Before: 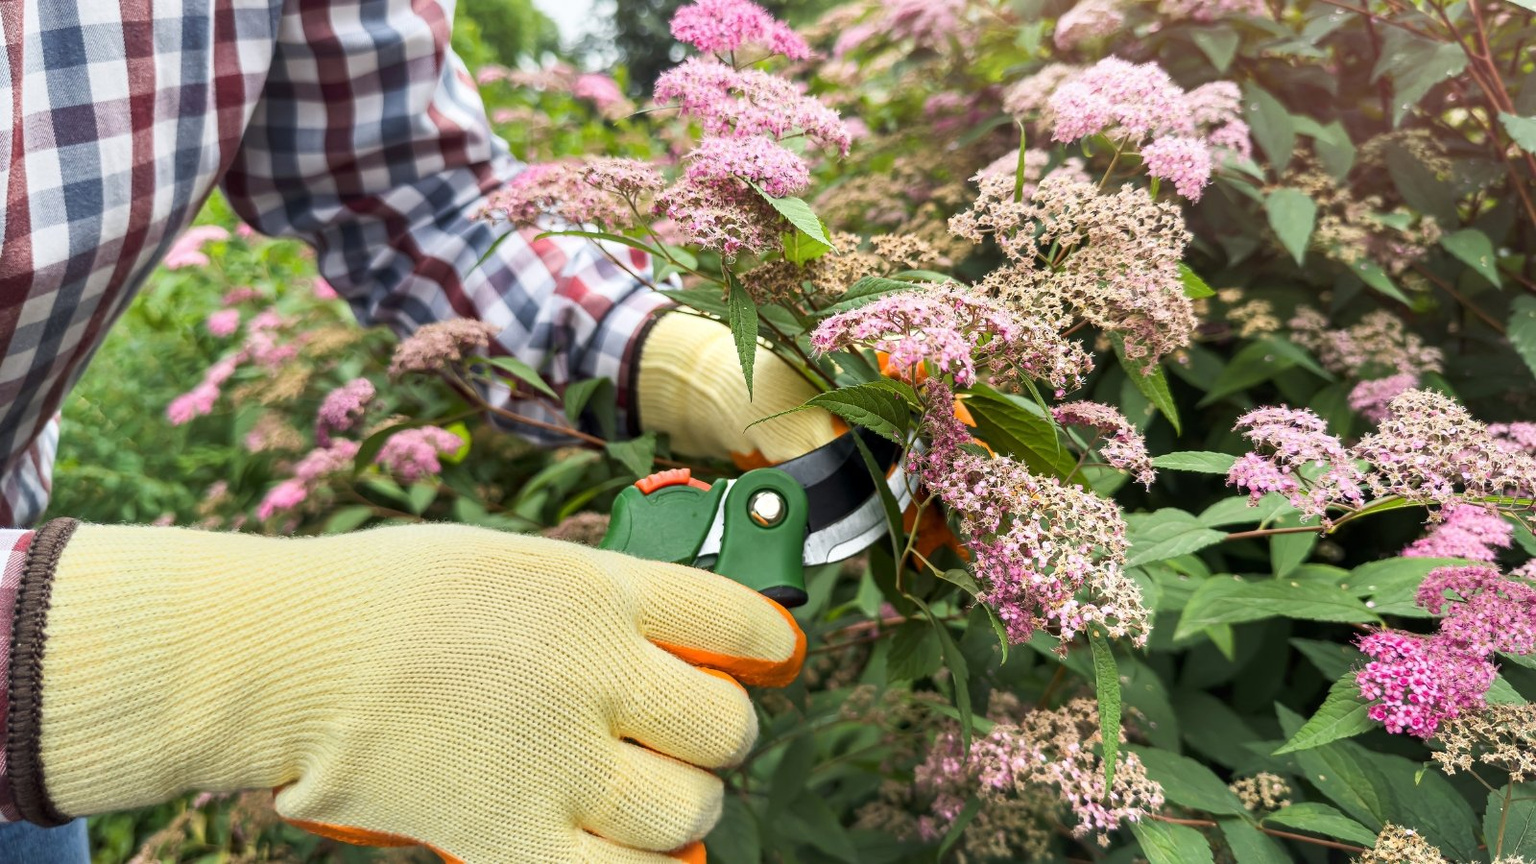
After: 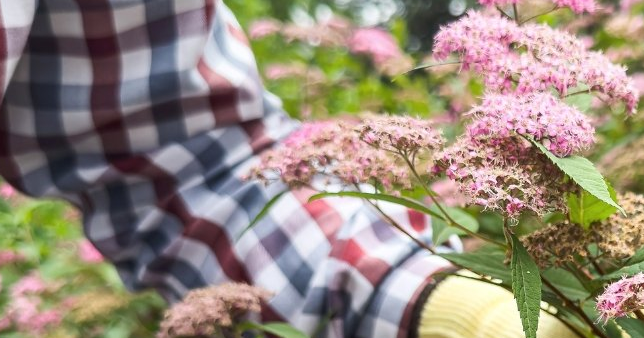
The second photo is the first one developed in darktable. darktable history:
crop: left 15.542%, top 5.457%, right 44.157%, bottom 56.925%
